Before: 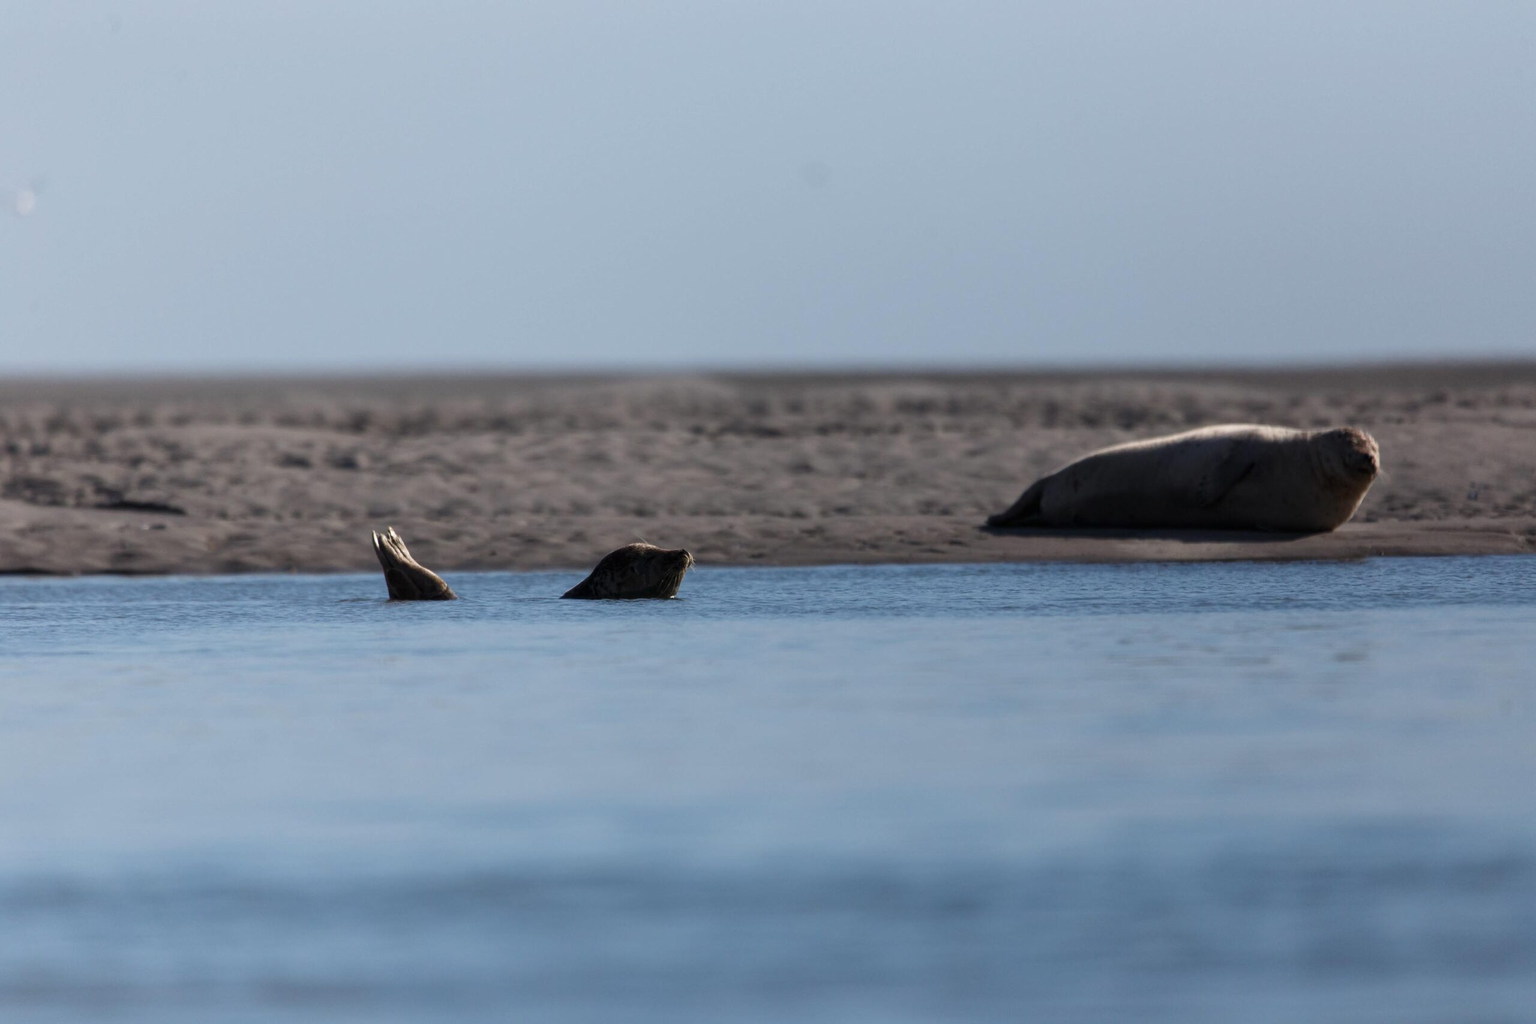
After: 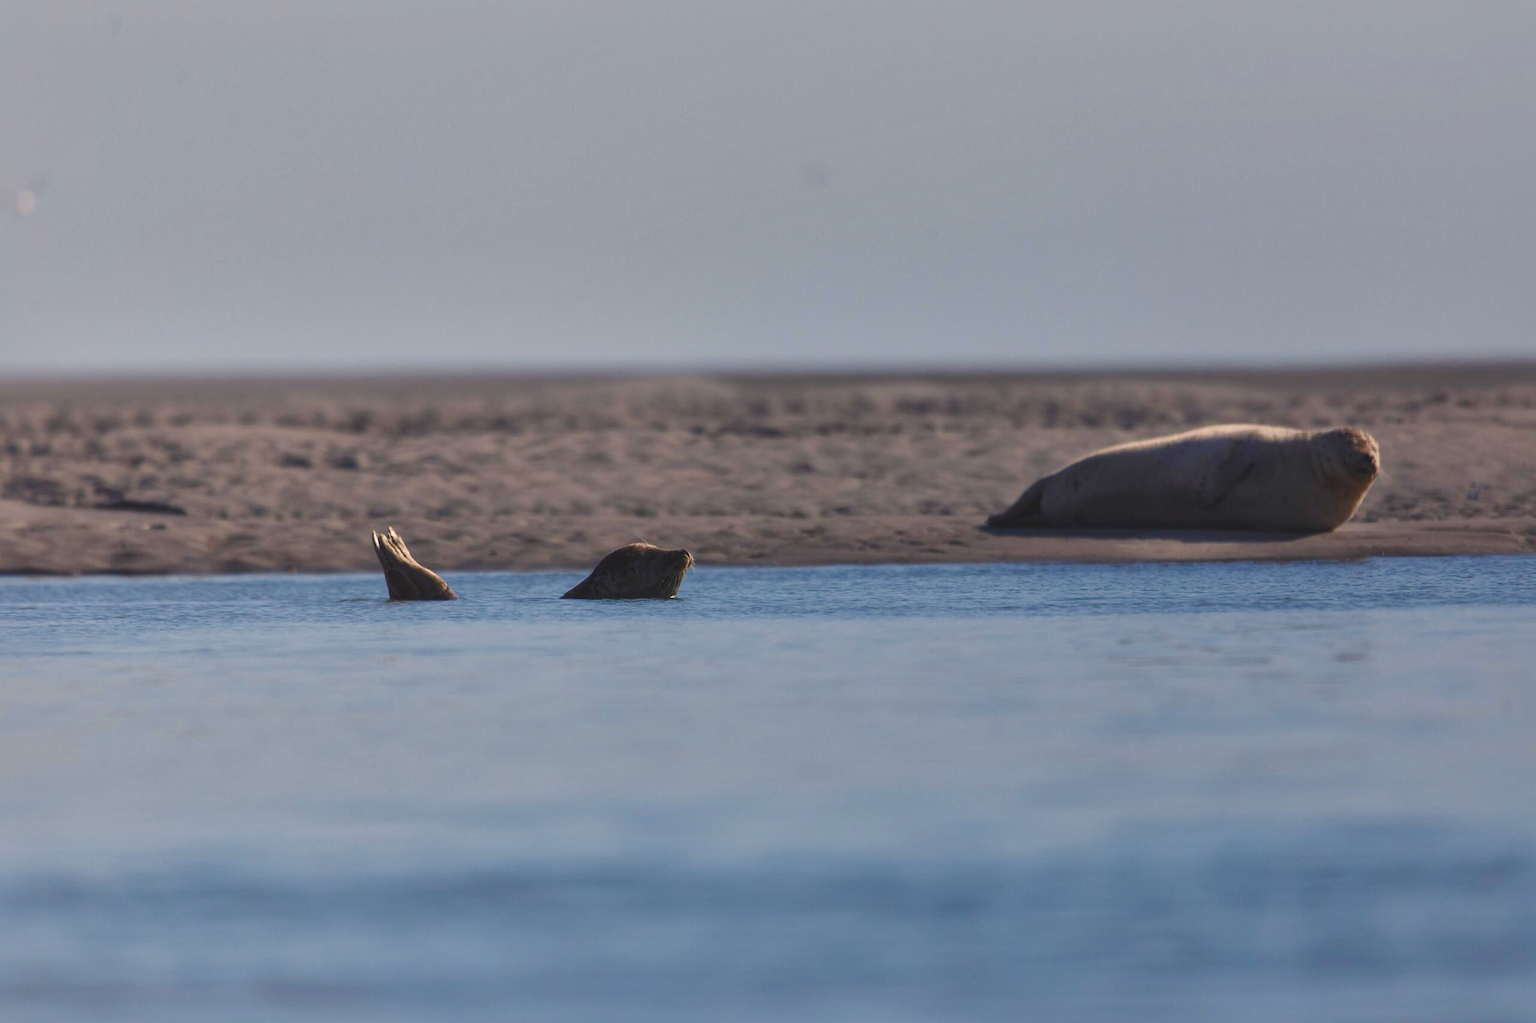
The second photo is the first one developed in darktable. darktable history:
contrast brightness saturation: saturation -0.05
shadows and highlights: shadows 60, highlights -60
color balance rgb: shadows lift › chroma 2%, shadows lift › hue 247.2°, power › chroma 0.3%, power › hue 25.2°, highlights gain › chroma 3%, highlights gain › hue 60°, global offset › luminance 0.75%, perceptual saturation grading › global saturation 20%, perceptual saturation grading › highlights -20%, perceptual saturation grading › shadows 30%, global vibrance 20%
